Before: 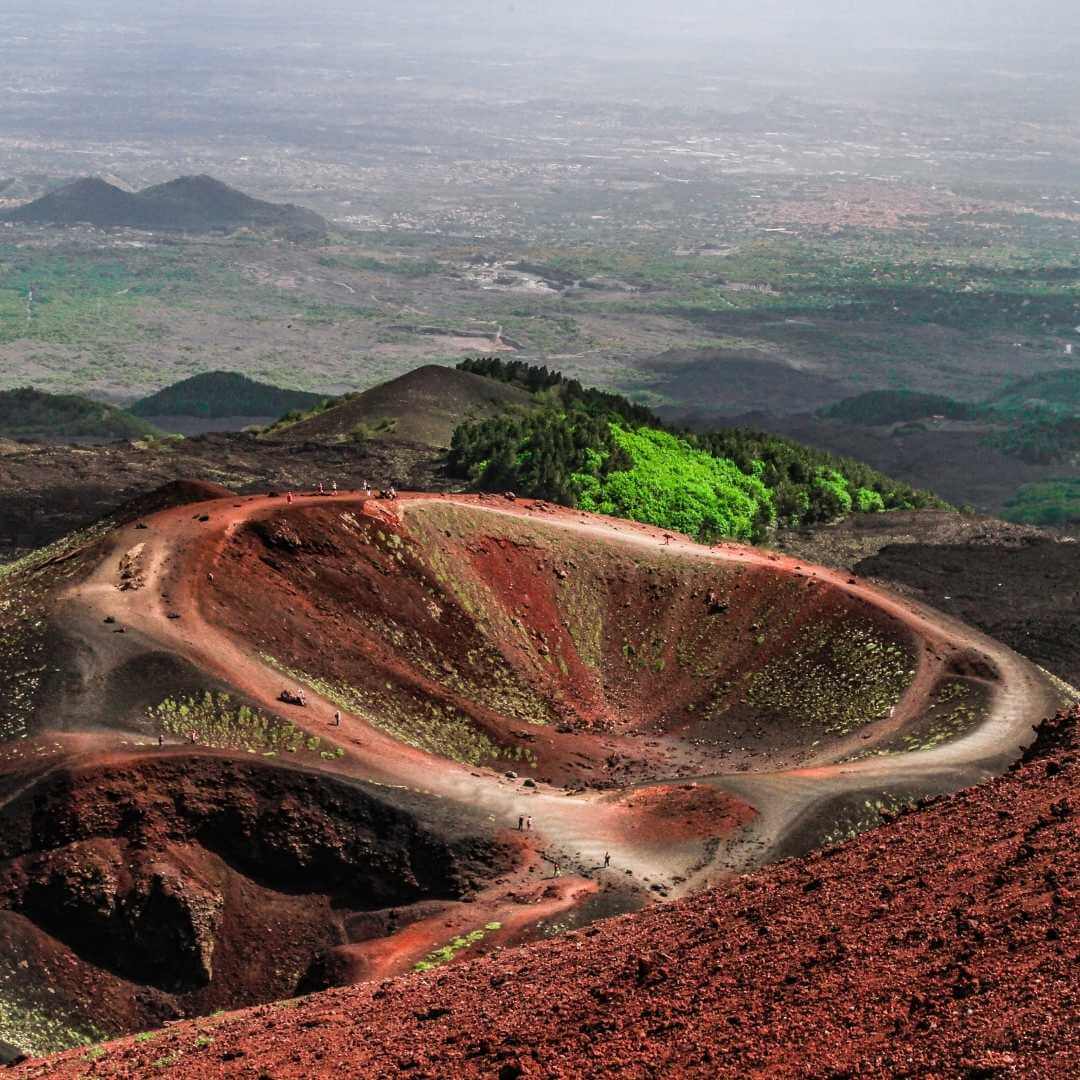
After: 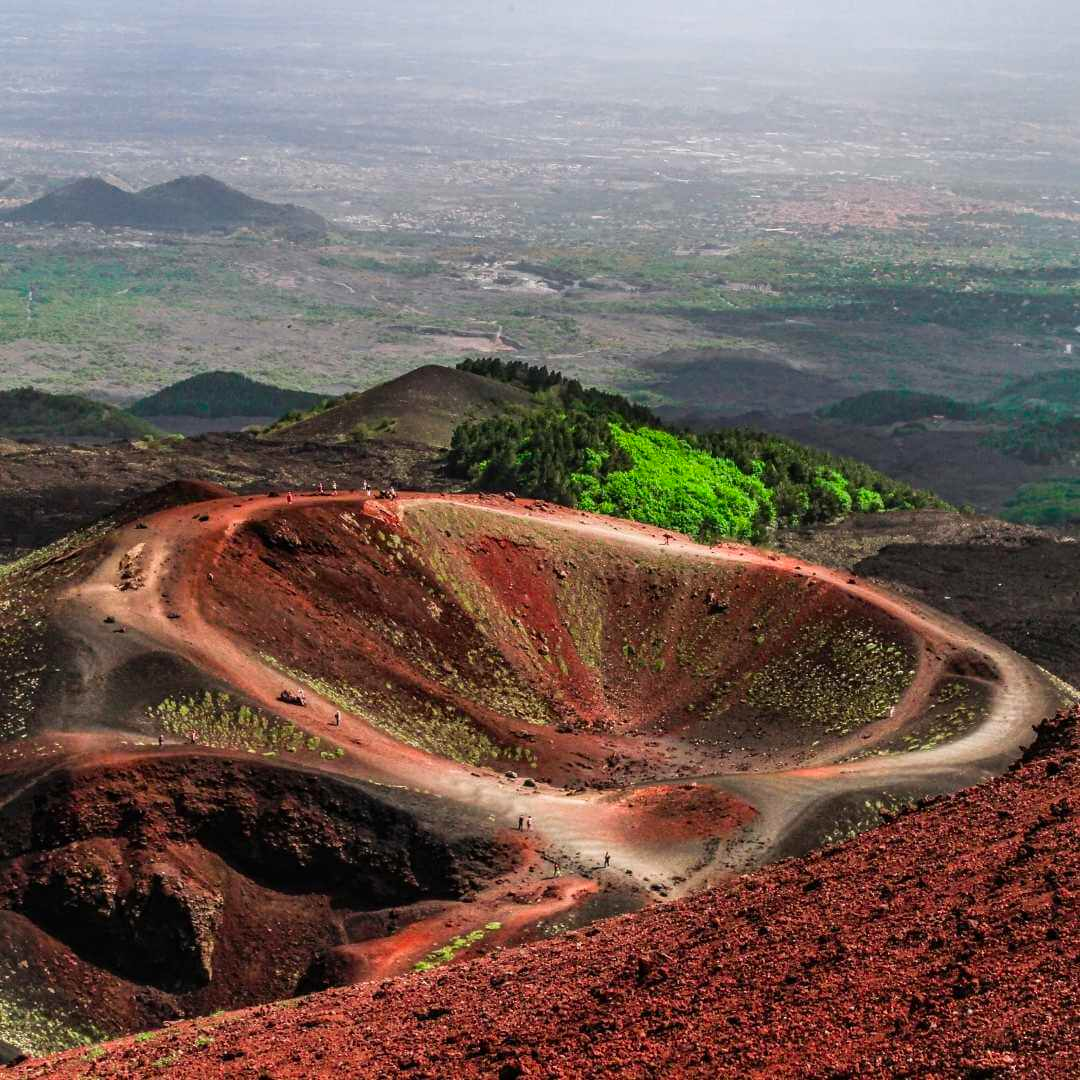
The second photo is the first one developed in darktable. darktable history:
contrast brightness saturation: contrast 0.04, saturation 0.16
color correction: saturation 0.99
